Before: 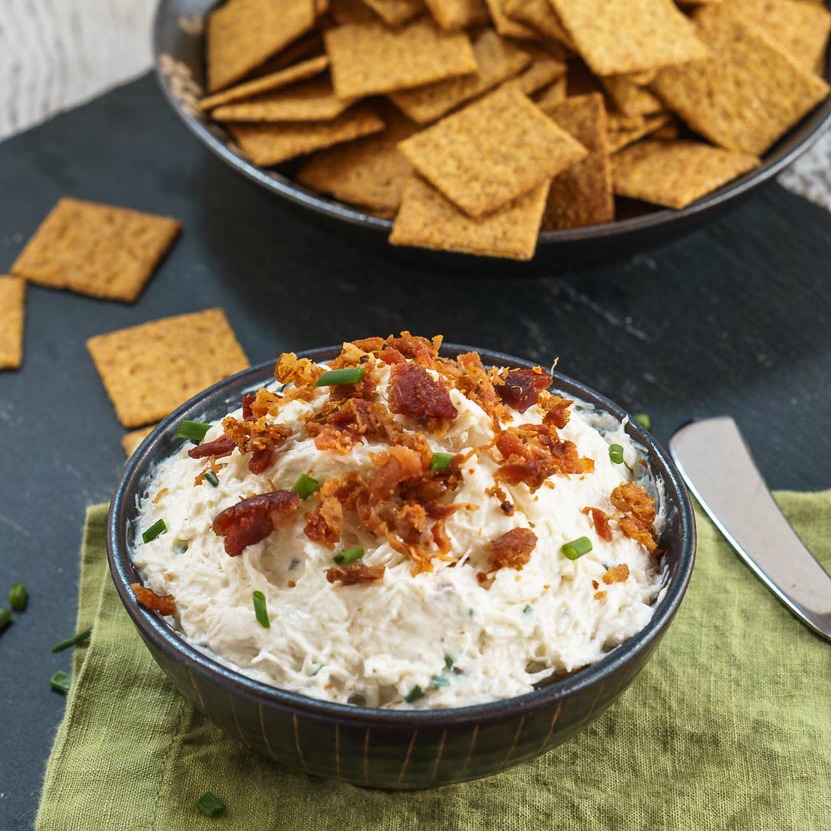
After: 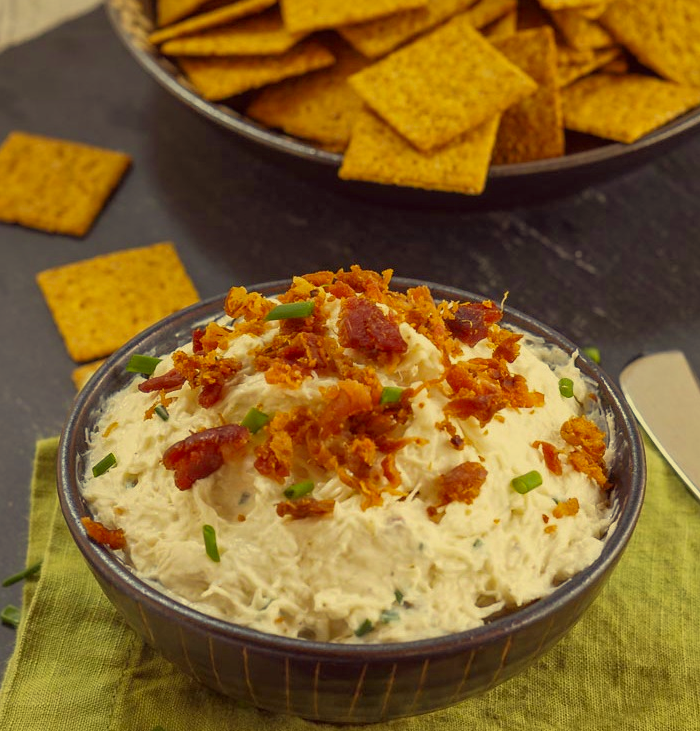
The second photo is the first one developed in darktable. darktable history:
color correction: highlights a* -0.35, highlights b* 39.68, shadows a* 9.45, shadows b* -0.694
tone equalizer: -8 EV 0.216 EV, -7 EV 0.41 EV, -6 EV 0.392 EV, -5 EV 0.249 EV, -3 EV -0.261 EV, -2 EV -0.39 EV, -1 EV -0.435 EV, +0 EV -0.243 EV, edges refinement/feathering 500, mask exposure compensation -1.57 EV, preserve details no
crop: left 6.102%, top 7.977%, right 9.547%, bottom 3.96%
